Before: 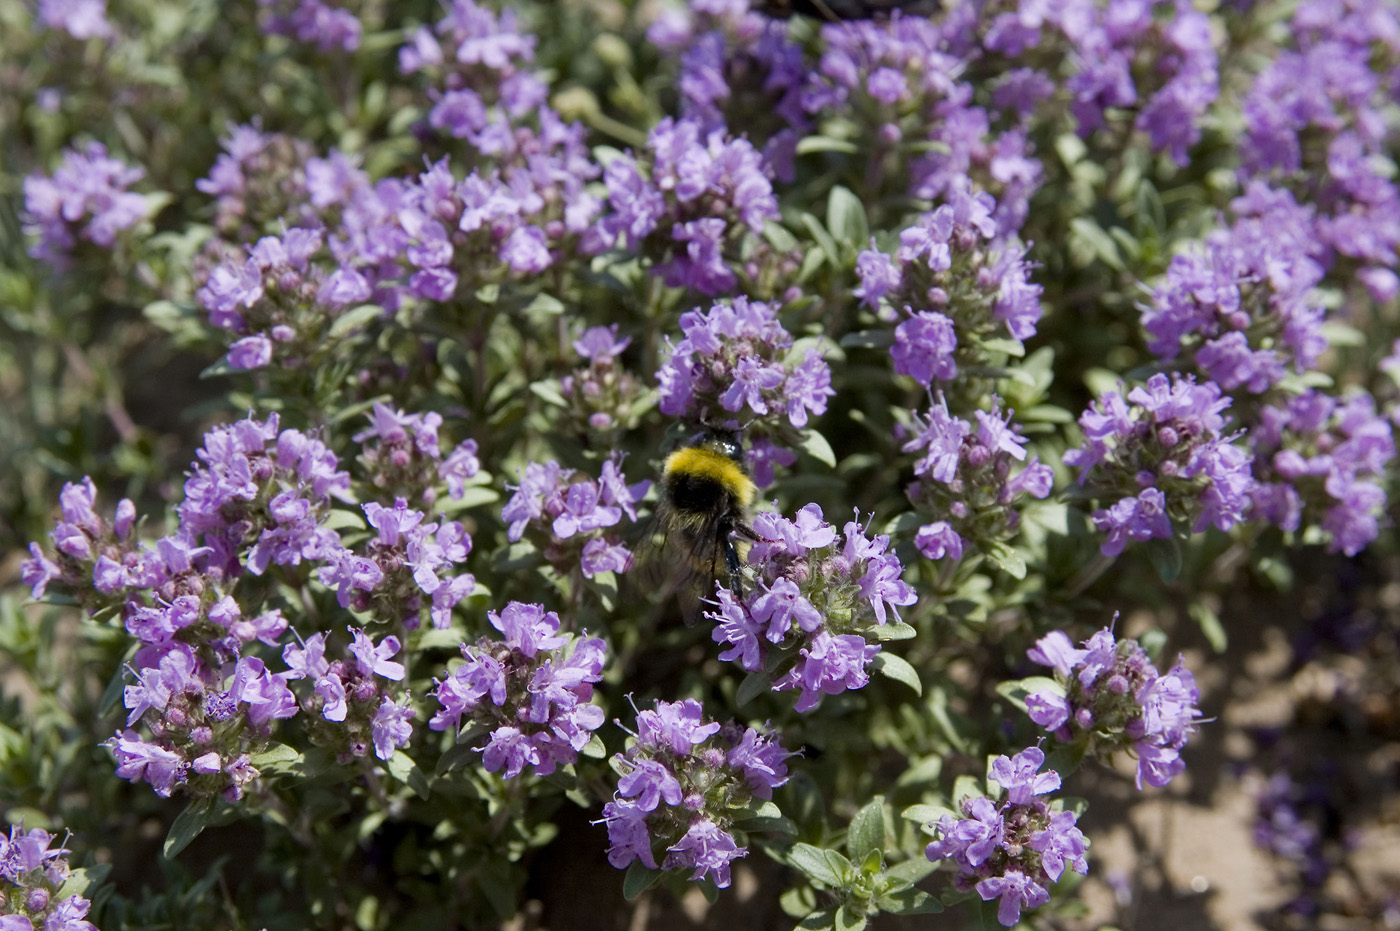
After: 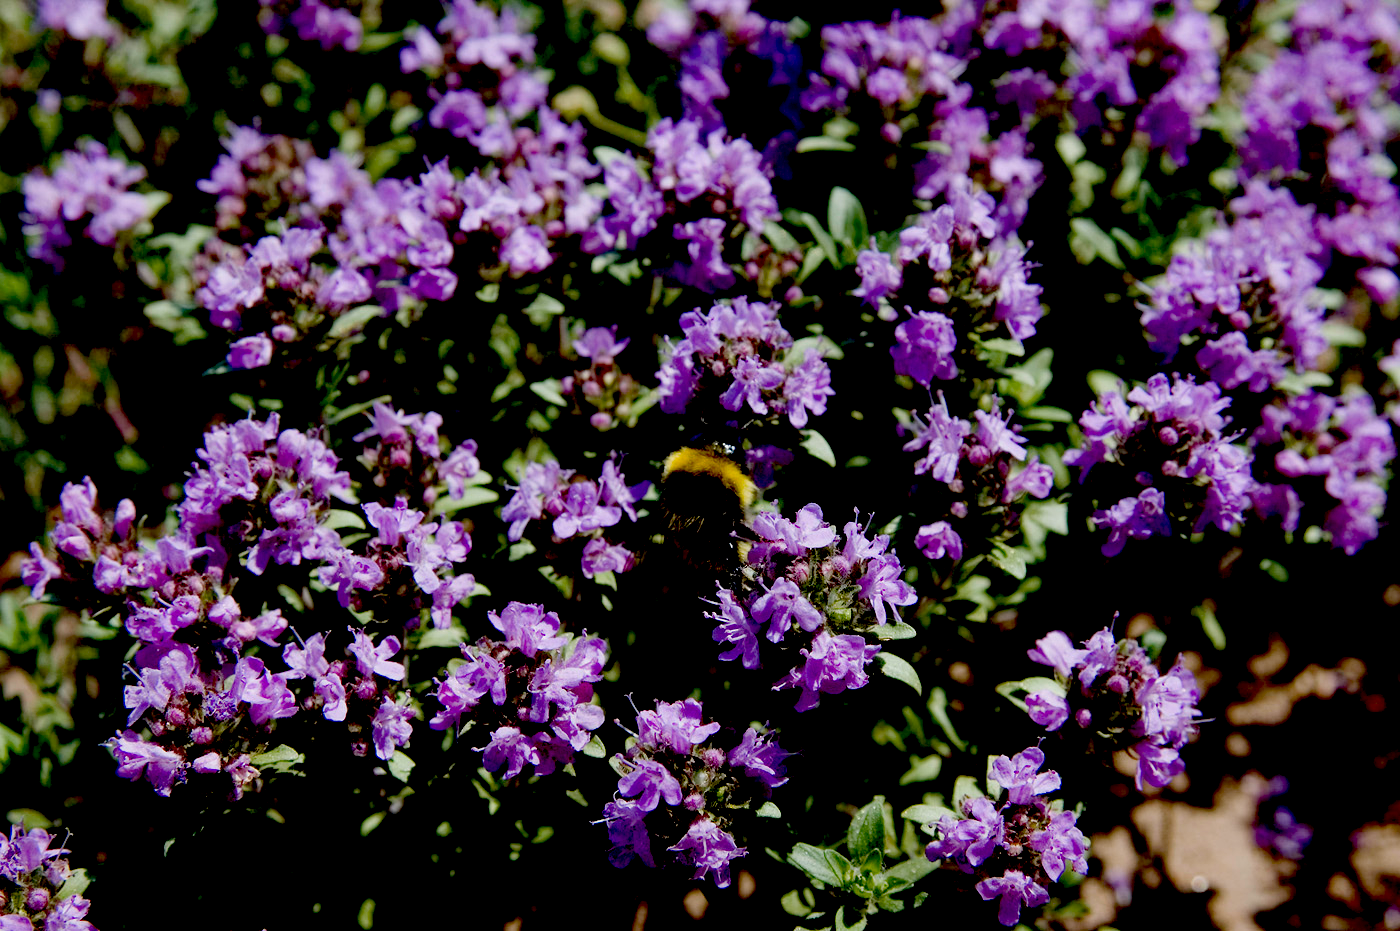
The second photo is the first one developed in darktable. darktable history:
exposure: black level correction 0.099, exposure -0.085 EV, compensate highlight preservation false
